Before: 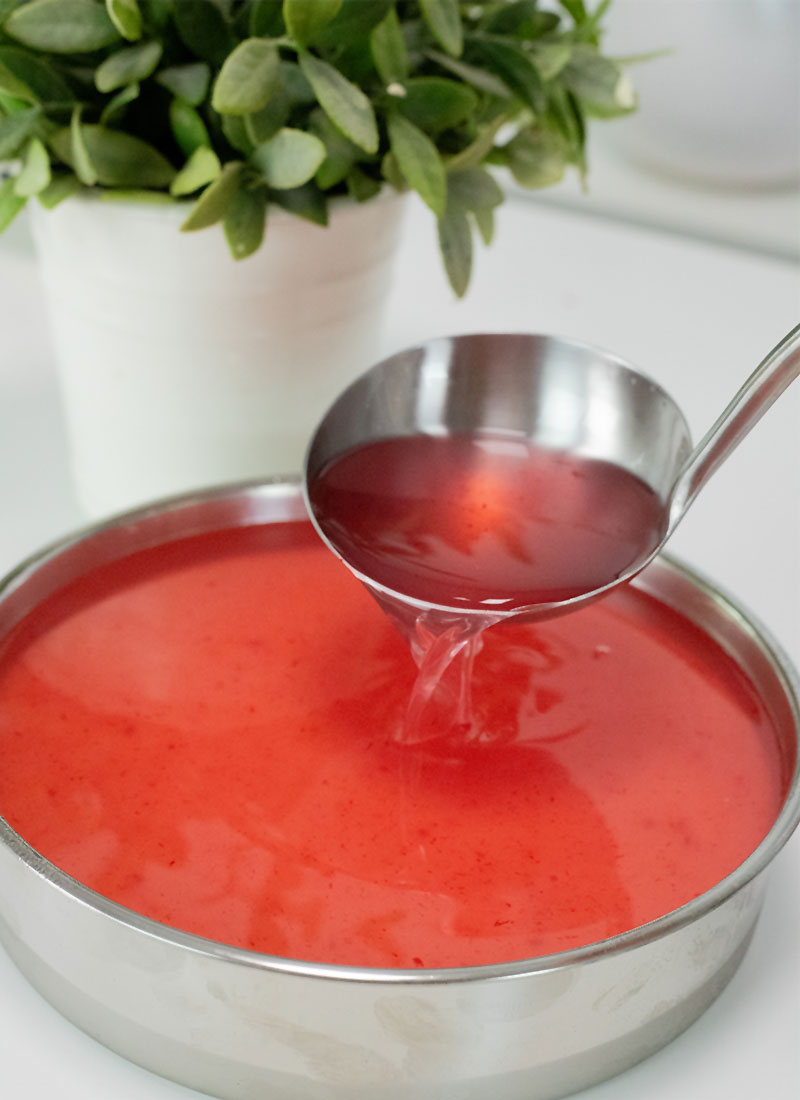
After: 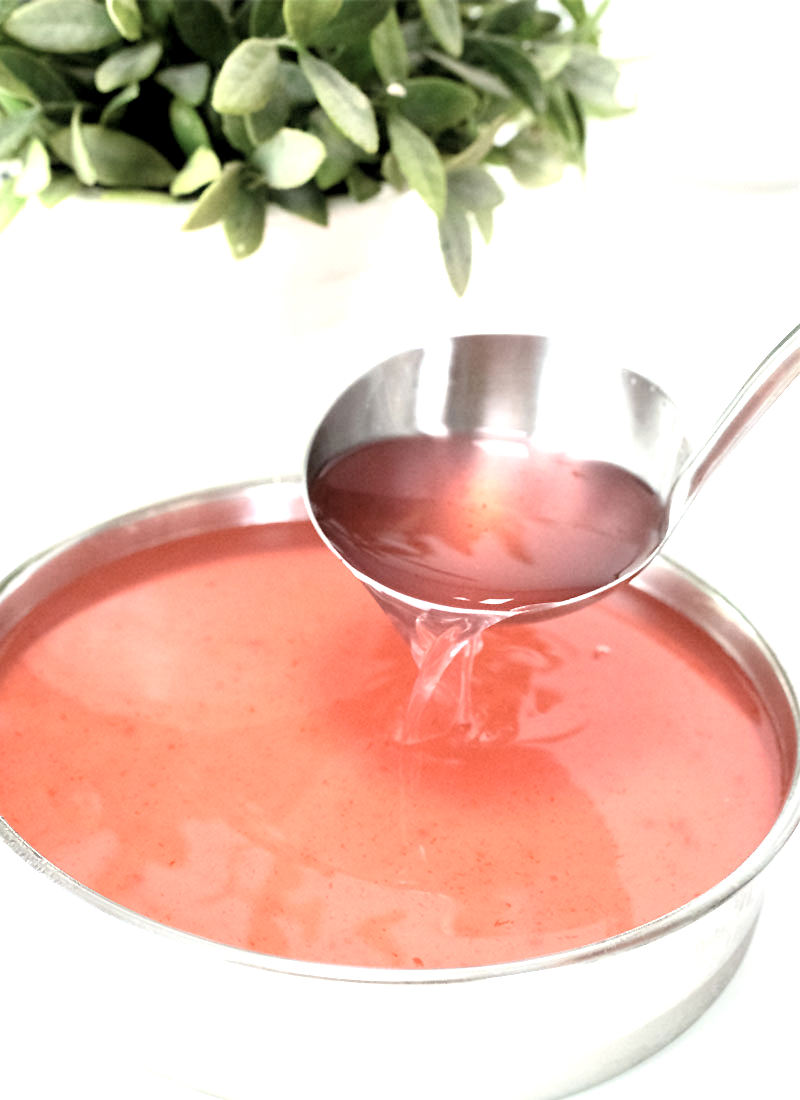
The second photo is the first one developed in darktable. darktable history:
contrast equalizer: y [[0.5, 0.5, 0.468, 0.5, 0.5, 0.5], [0.5 ×6], [0.5 ×6], [0 ×6], [0 ×6]]
exposure: black level correction 0.001, exposure 1.308 EV, compensate exposure bias true, compensate highlight preservation false
levels: levels [0.031, 0.5, 0.969]
contrast brightness saturation: contrast 0.096, saturation -0.374
